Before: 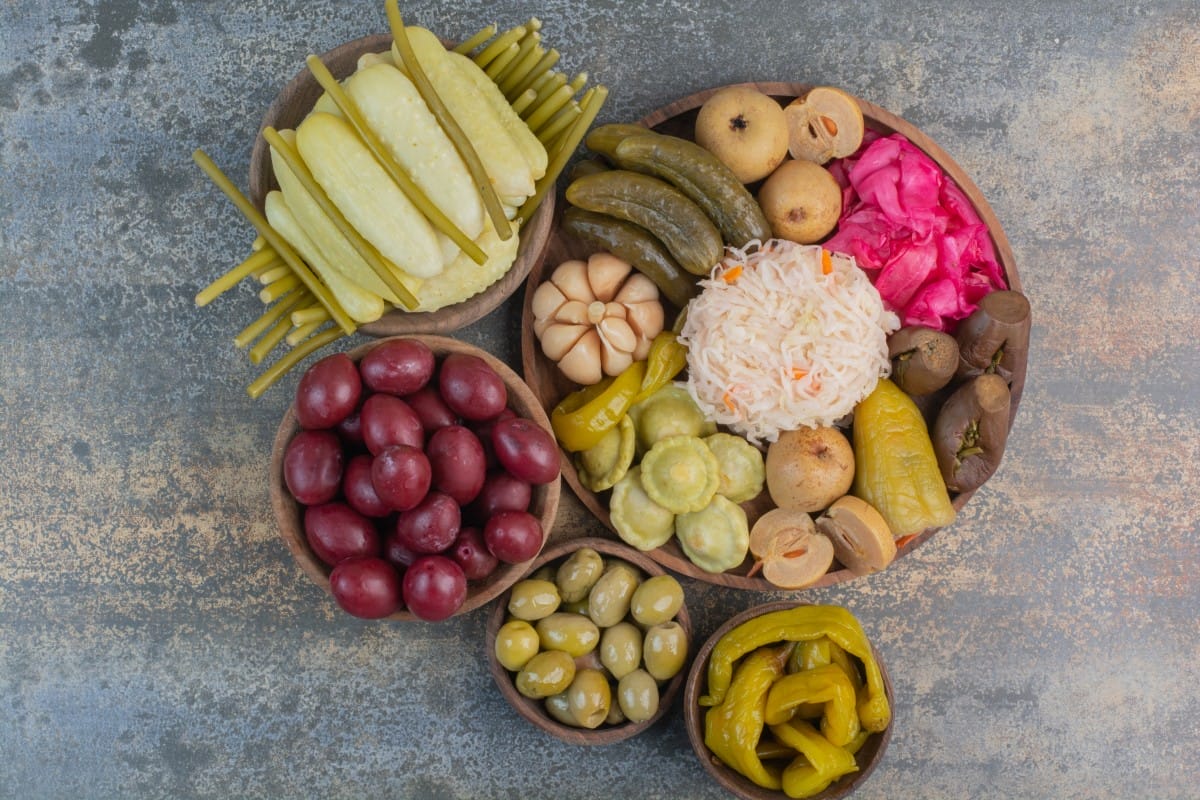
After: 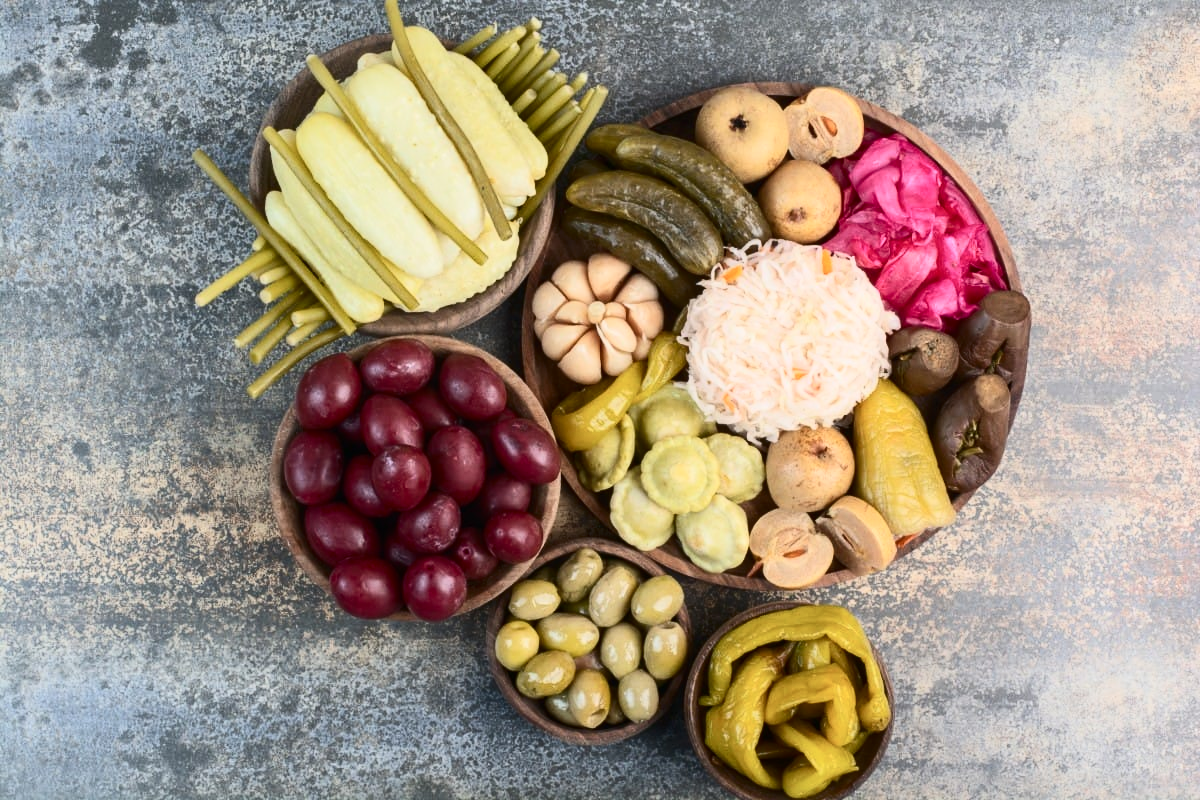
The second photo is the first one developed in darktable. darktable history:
contrast brightness saturation: contrast 0.39, brightness 0.1
tone equalizer: on, module defaults
